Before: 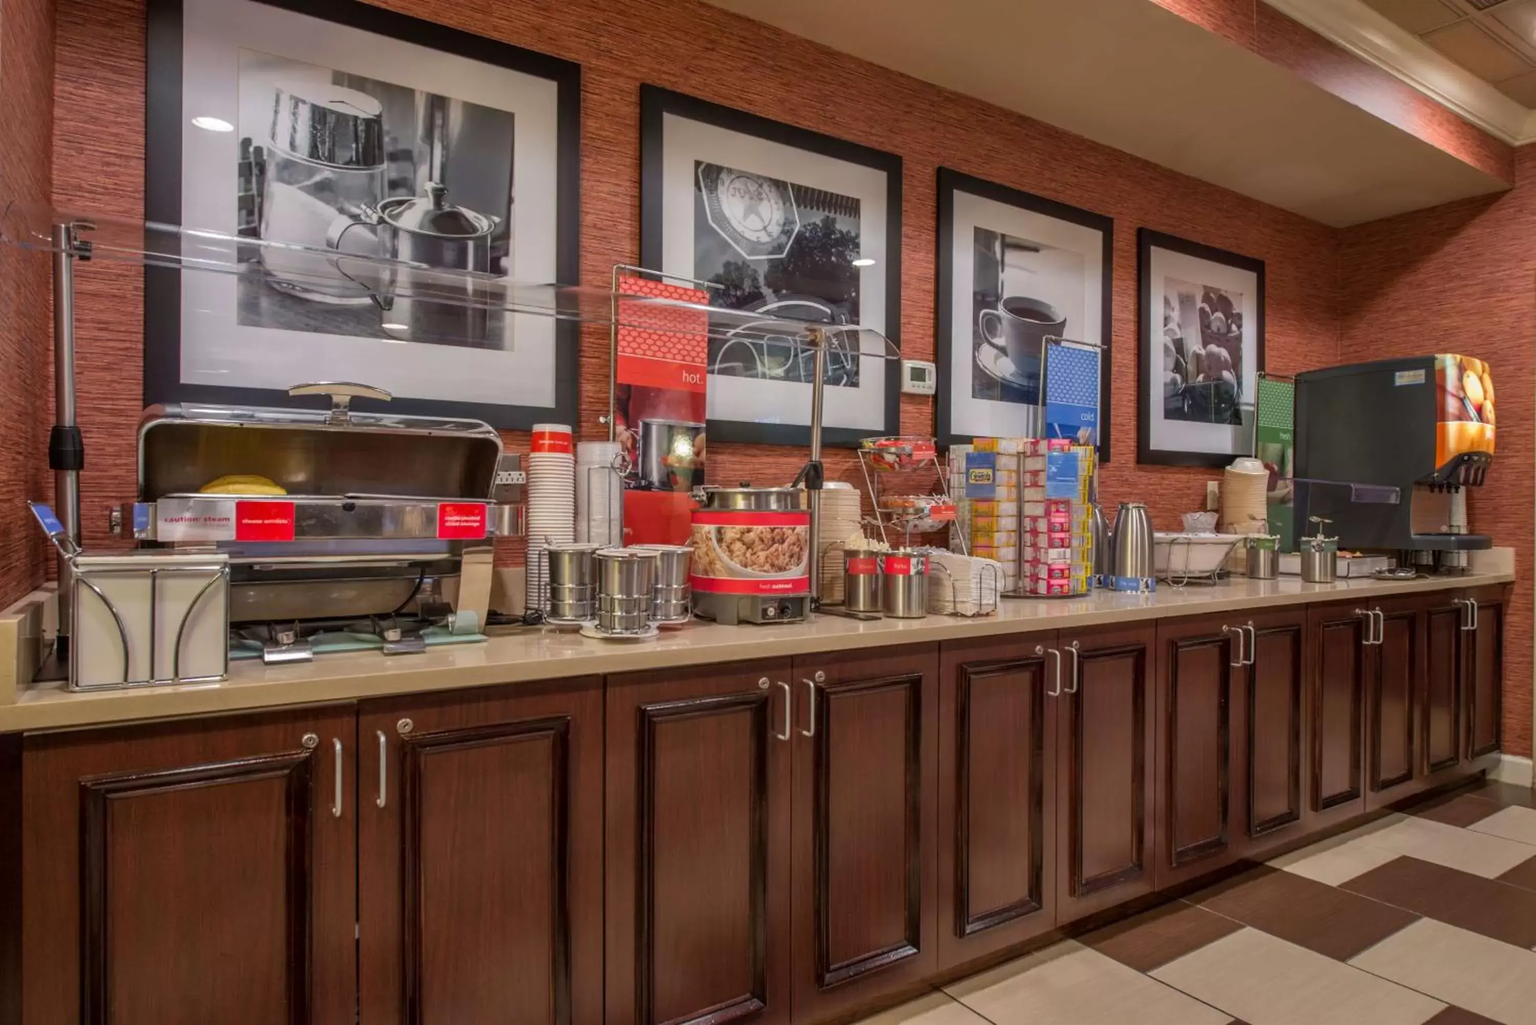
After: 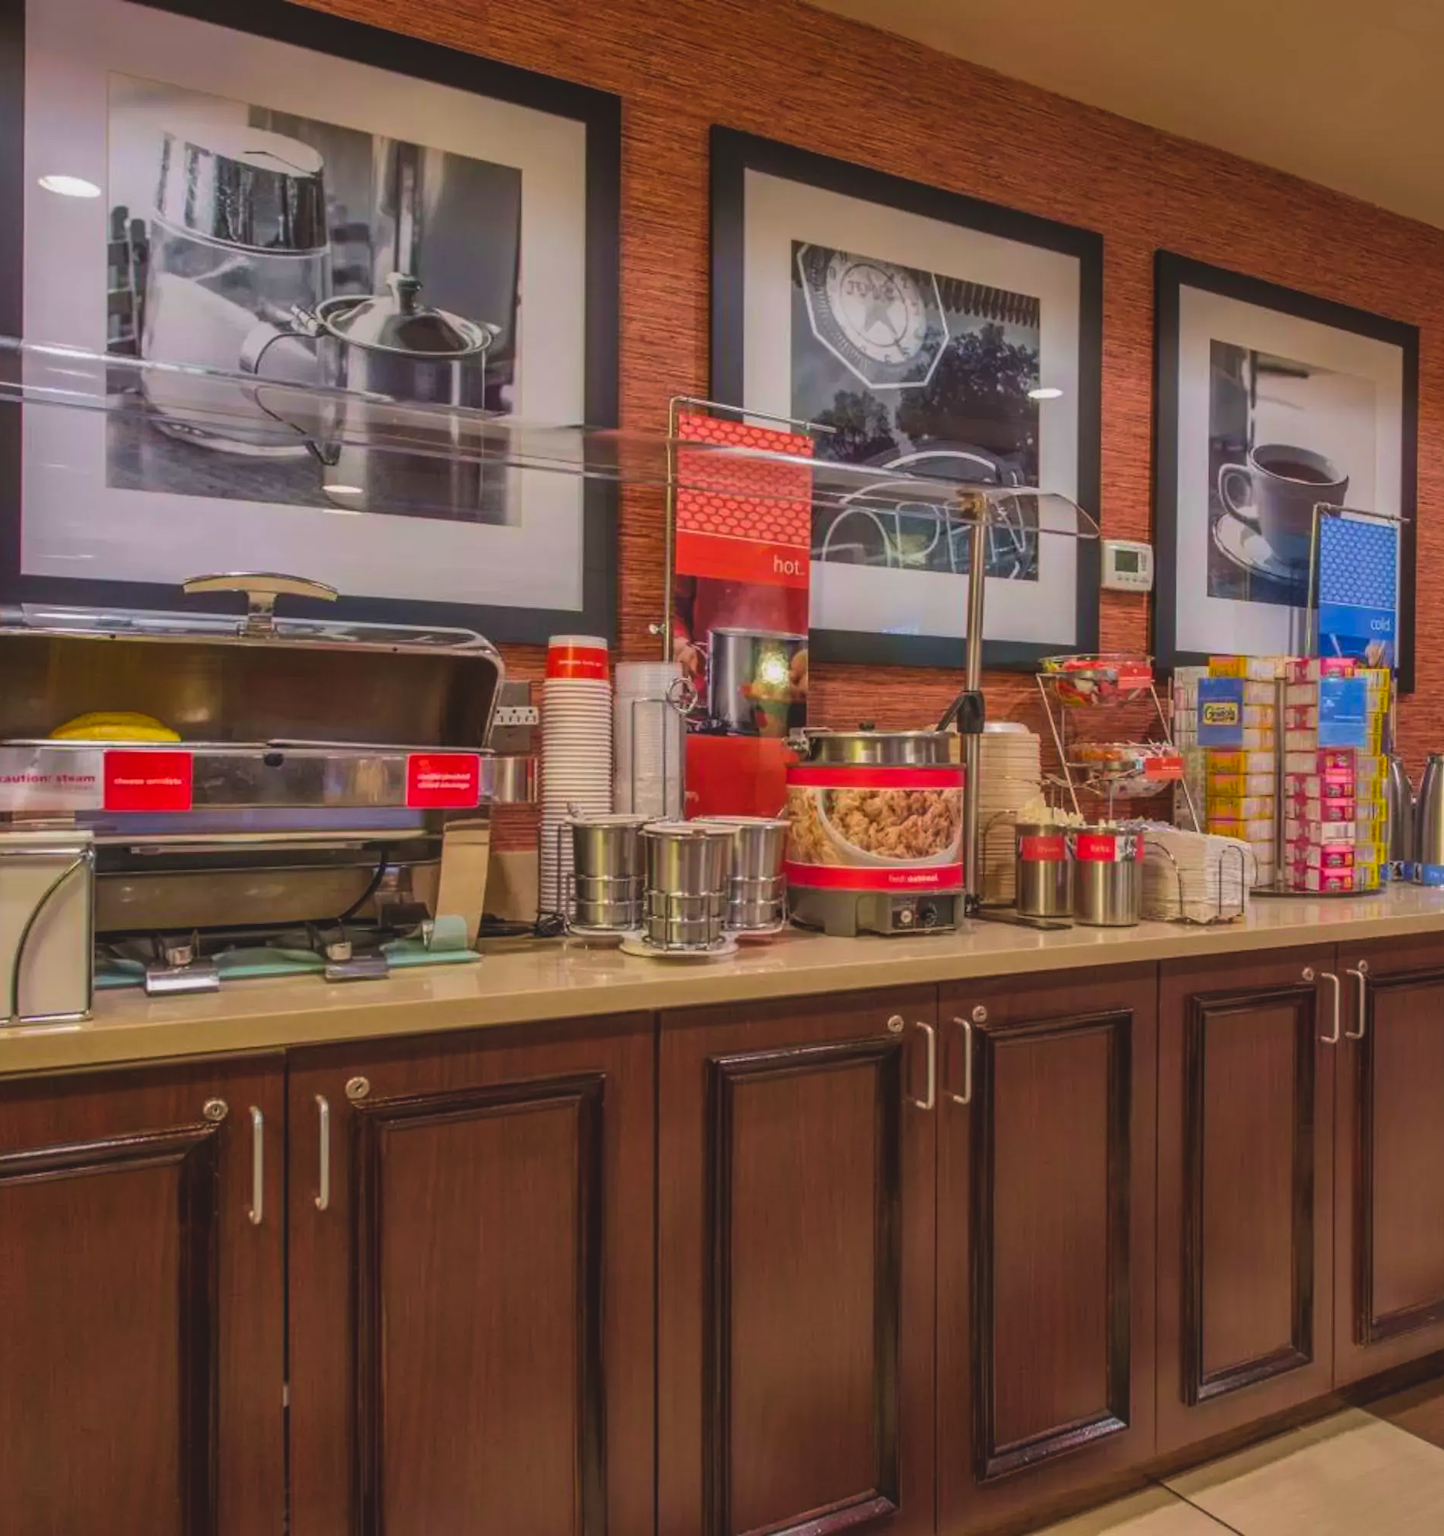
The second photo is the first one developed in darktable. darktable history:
local contrast: on, module defaults
contrast brightness saturation: contrast 0.032, brightness 0.068, saturation 0.128
exposure: black level correction -0.015, exposure -0.54 EV, compensate highlight preservation false
velvia: strength 17.44%
color balance rgb: perceptual saturation grading › global saturation 0.422%, global vibrance 50.771%
crop: left 10.849%, right 26.38%
